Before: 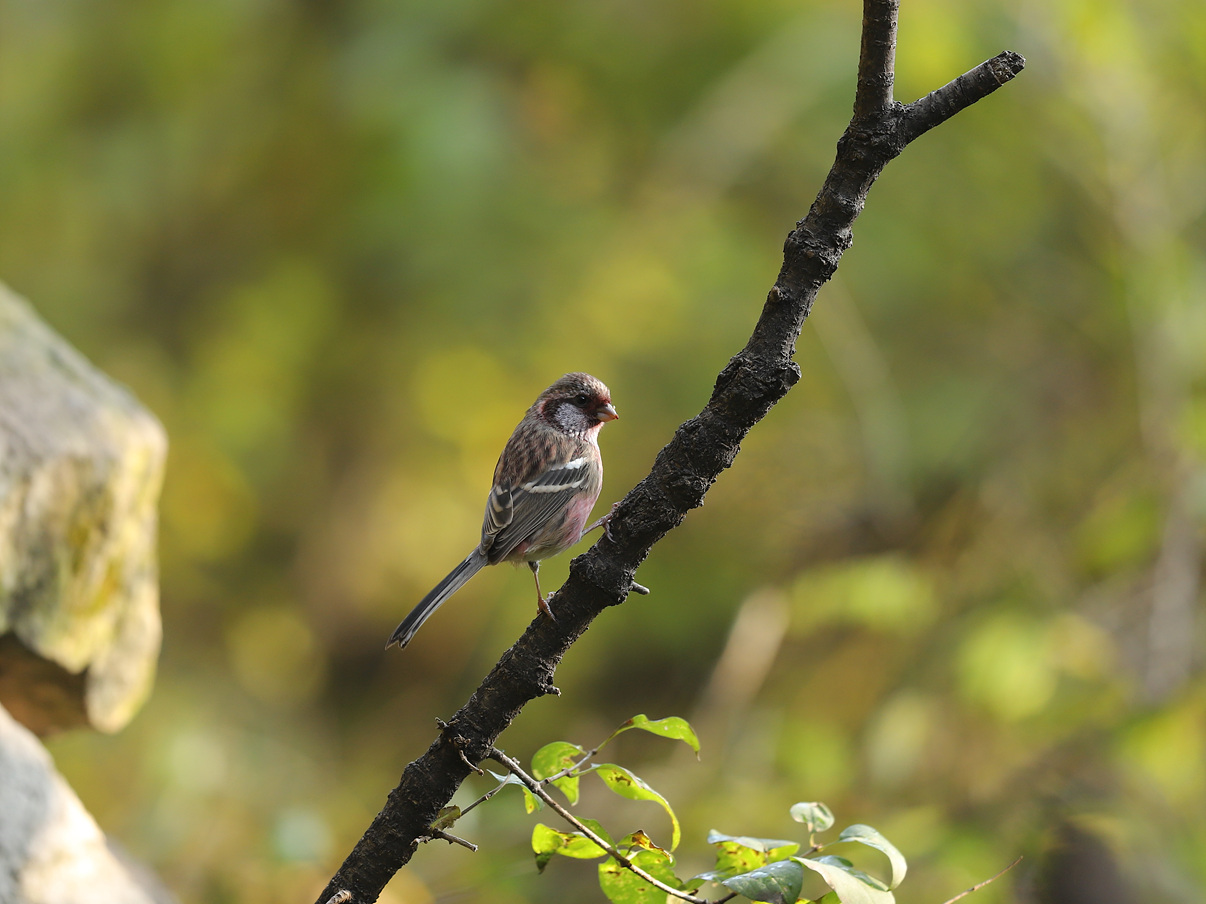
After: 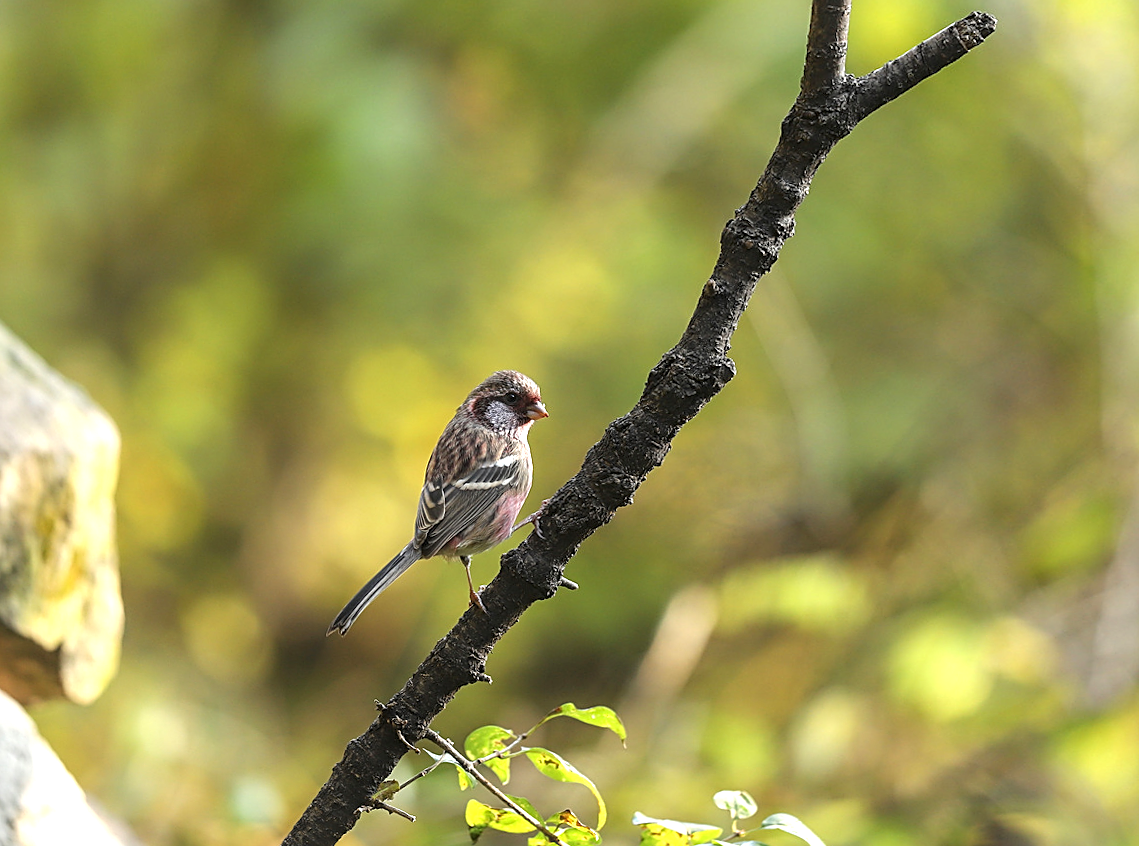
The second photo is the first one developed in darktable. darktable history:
tone equalizer: on, module defaults
rotate and perspective: rotation 0.062°, lens shift (vertical) 0.115, lens shift (horizontal) -0.133, crop left 0.047, crop right 0.94, crop top 0.061, crop bottom 0.94
local contrast: on, module defaults
exposure: black level correction 0, exposure 0.68 EV, compensate exposure bias true, compensate highlight preservation false
sharpen: on, module defaults
